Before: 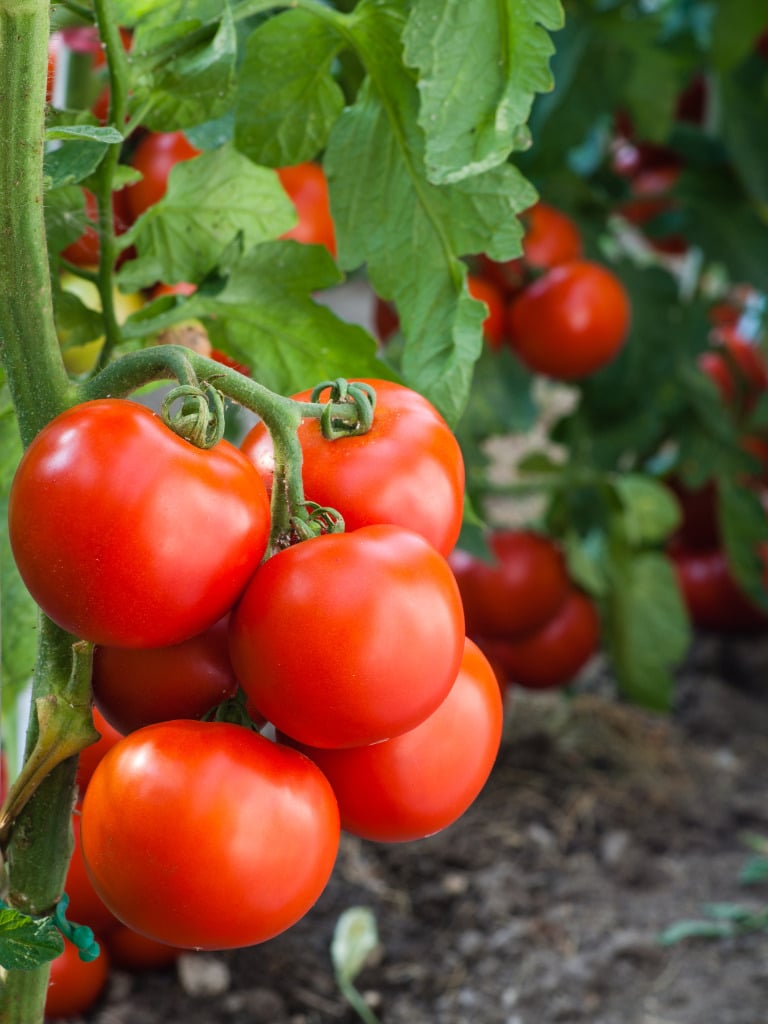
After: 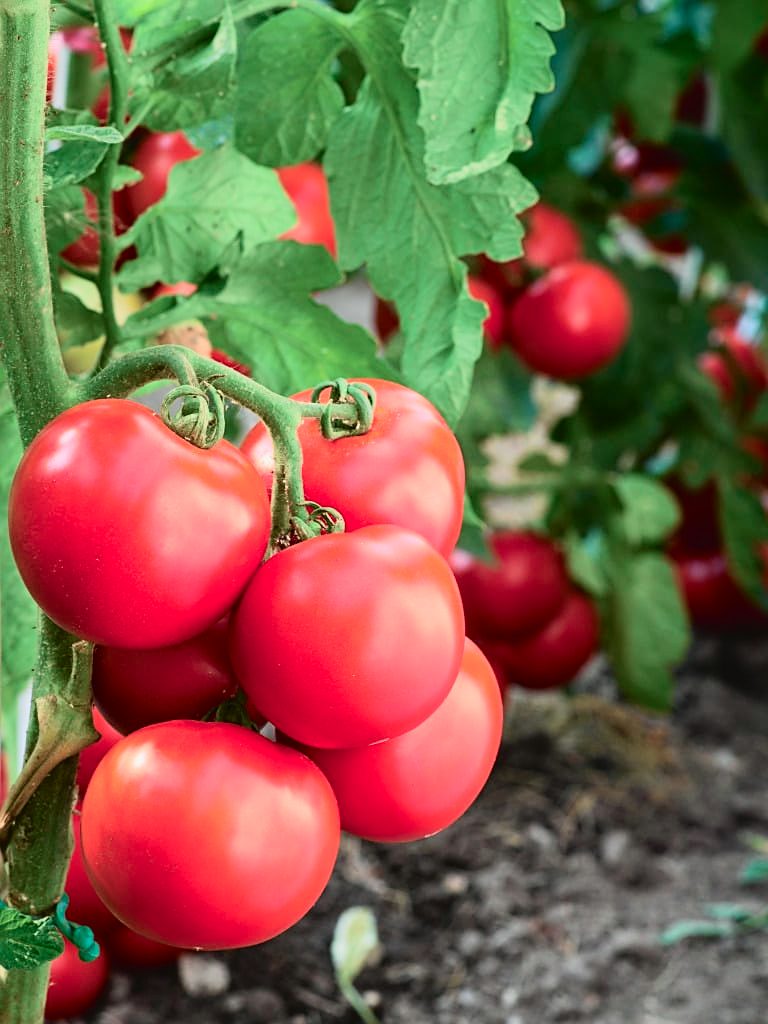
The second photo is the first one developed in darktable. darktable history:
tone curve: curves: ch0 [(0, 0.023) (0.113, 0.081) (0.204, 0.197) (0.498, 0.608) (0.709, 0.819) (0.984, 0.961)]; ch1 [(0, 0) (0.172, 0.123) (0.317, 0.272) (0.414, 0.382) (0.476, 0.479) (0.505, 0.501) (0.528, 0.54) (0.618, 0.647) (0.709, 0.764) (1, 1)]; ch2 [(0, 0) (0.411, 0.424) (0.492, 0.502) (0.521, 0.521) (0.55, 0.576) (0.686, 0.638) (1, 1)], color space Lab, independent channels, preserve colors none
sharpen: on, module defaults
